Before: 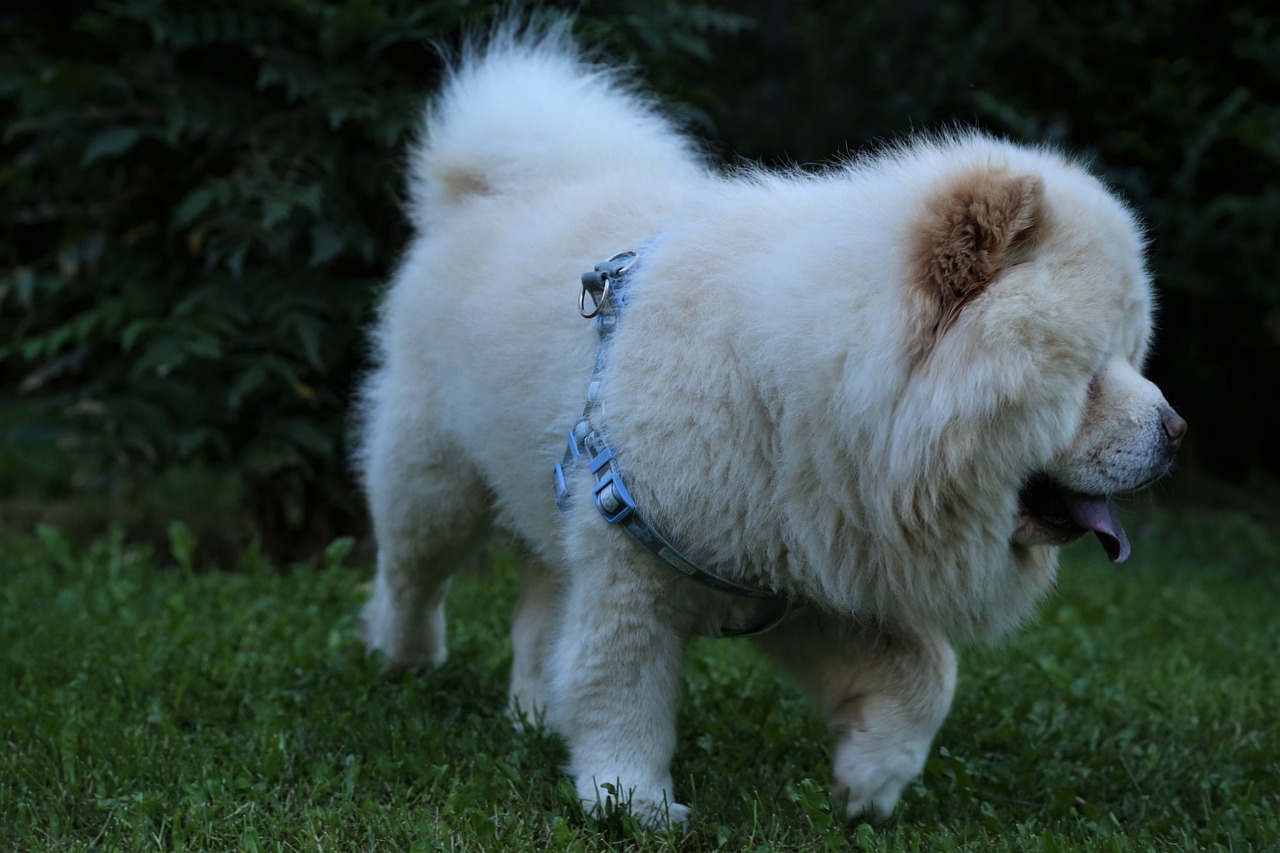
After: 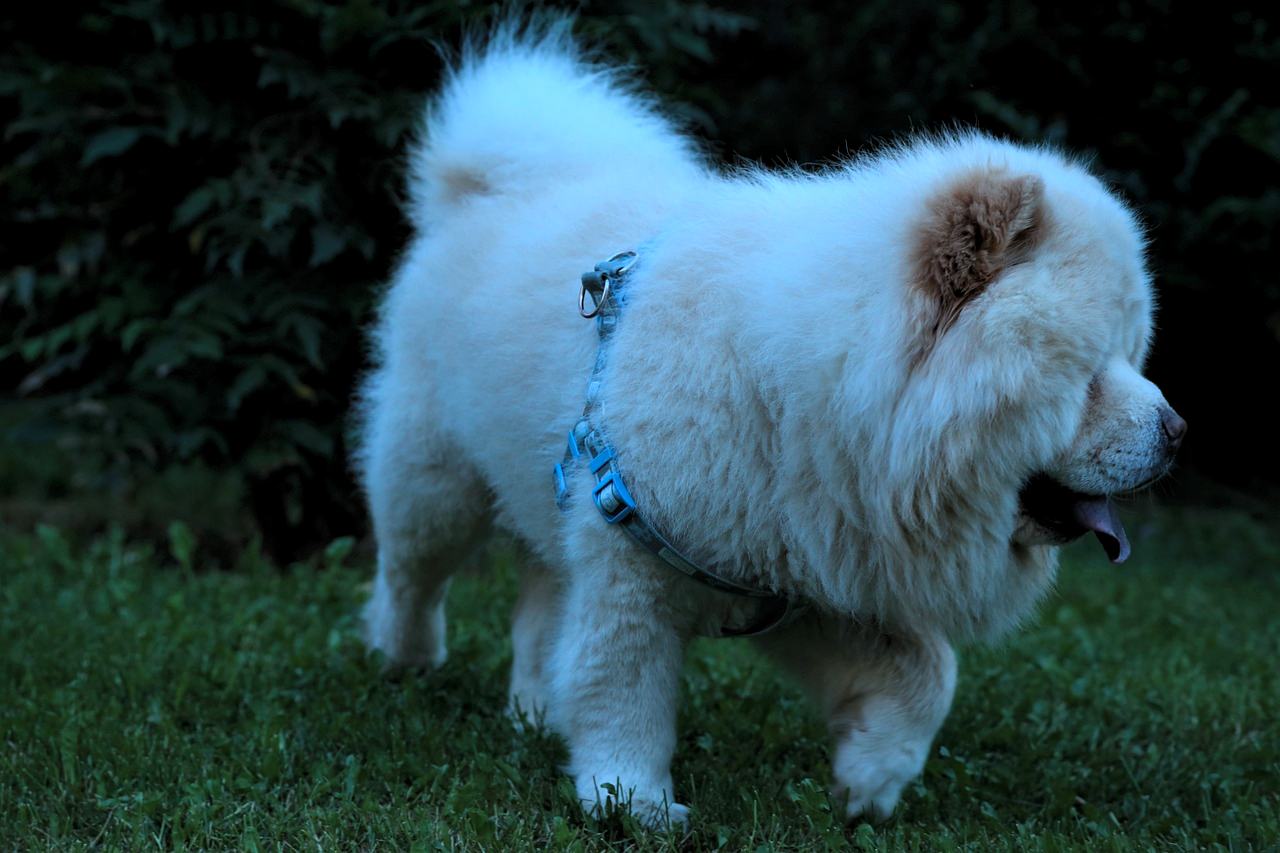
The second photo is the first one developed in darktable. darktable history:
levels: levels [0.031, 0.5, 0.969]
color correction: highlights a* -9.35, highlights b* -23.15
